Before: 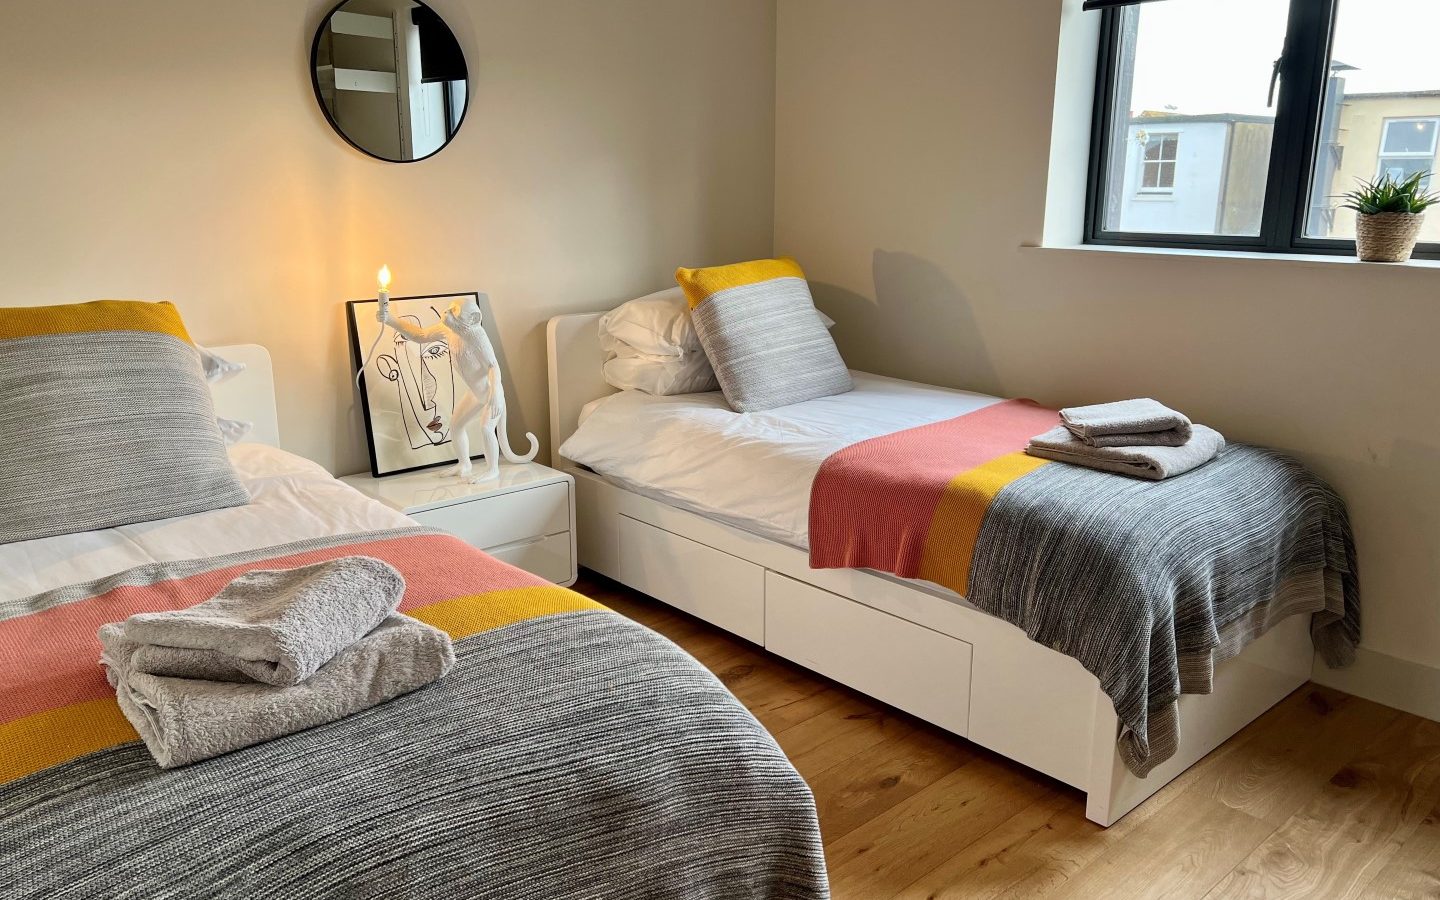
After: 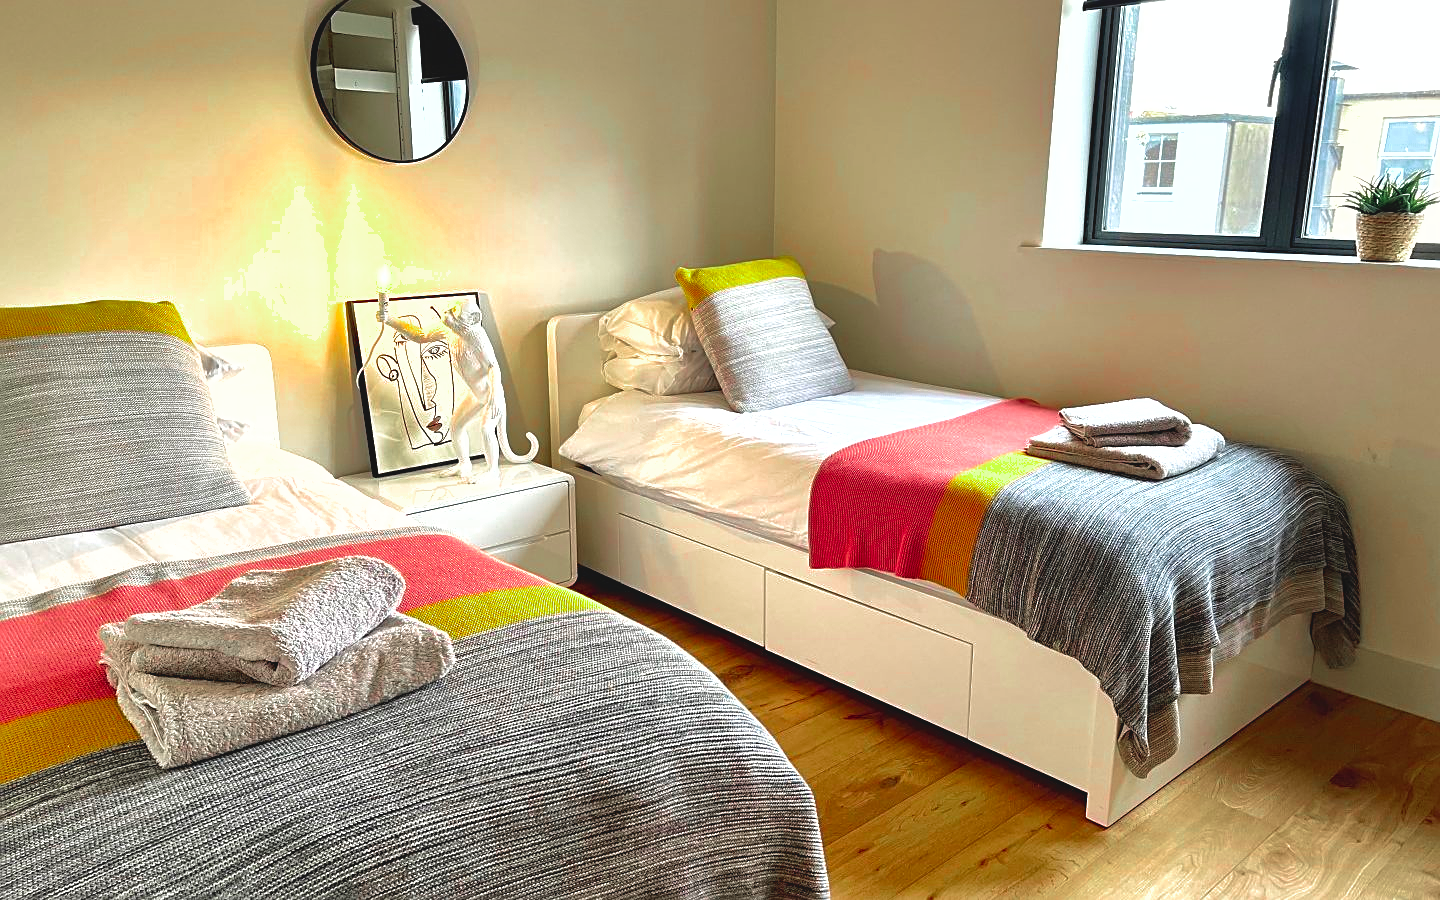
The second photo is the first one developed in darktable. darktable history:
tone equalizer: -8 EV -0.781 EV, -7 EV -0.686 EV, -6 EV -0.636 EV, -5 EV -0.377 EV, -3 EV 0.38 EV, -2 EV 0.6 EV, -1 EV 0.692 EV, +0 EV 0.747 EV
color balance rgb: global offset › luminance 0.498%, global offset › hue 172.2°, perceptual saturation grading › global saturation 25.696%
sharpen: on, module defaults
velvia: on, module defaults
color zones: curves: ch0 [(0, 0.466) (0.128, 0.466) (0.25, 0.5) (0.375, 0.456) (0.5, 0.5) (0.625, 0.5) (0.737, 0.652) (0.875, 0.5)]; ch1 [(0, 0.603) (0.125, 0.618) (0.261, 0.348) (0.372, 0.353) (0.497, 0.363) (0.611, 0.45) (0.731, 0.427) (0.875, 0.518) (0.998, 0.652)]; ch2 [(0, 0.559) (0.125, 0.451) (0.253, 0.564) (0.37, 0.578) (0.5, 0.466) (0.625, 0.471) (0.731, 0.471) (0.88, 0.485)]
shadows and highlights: on, module defaults
